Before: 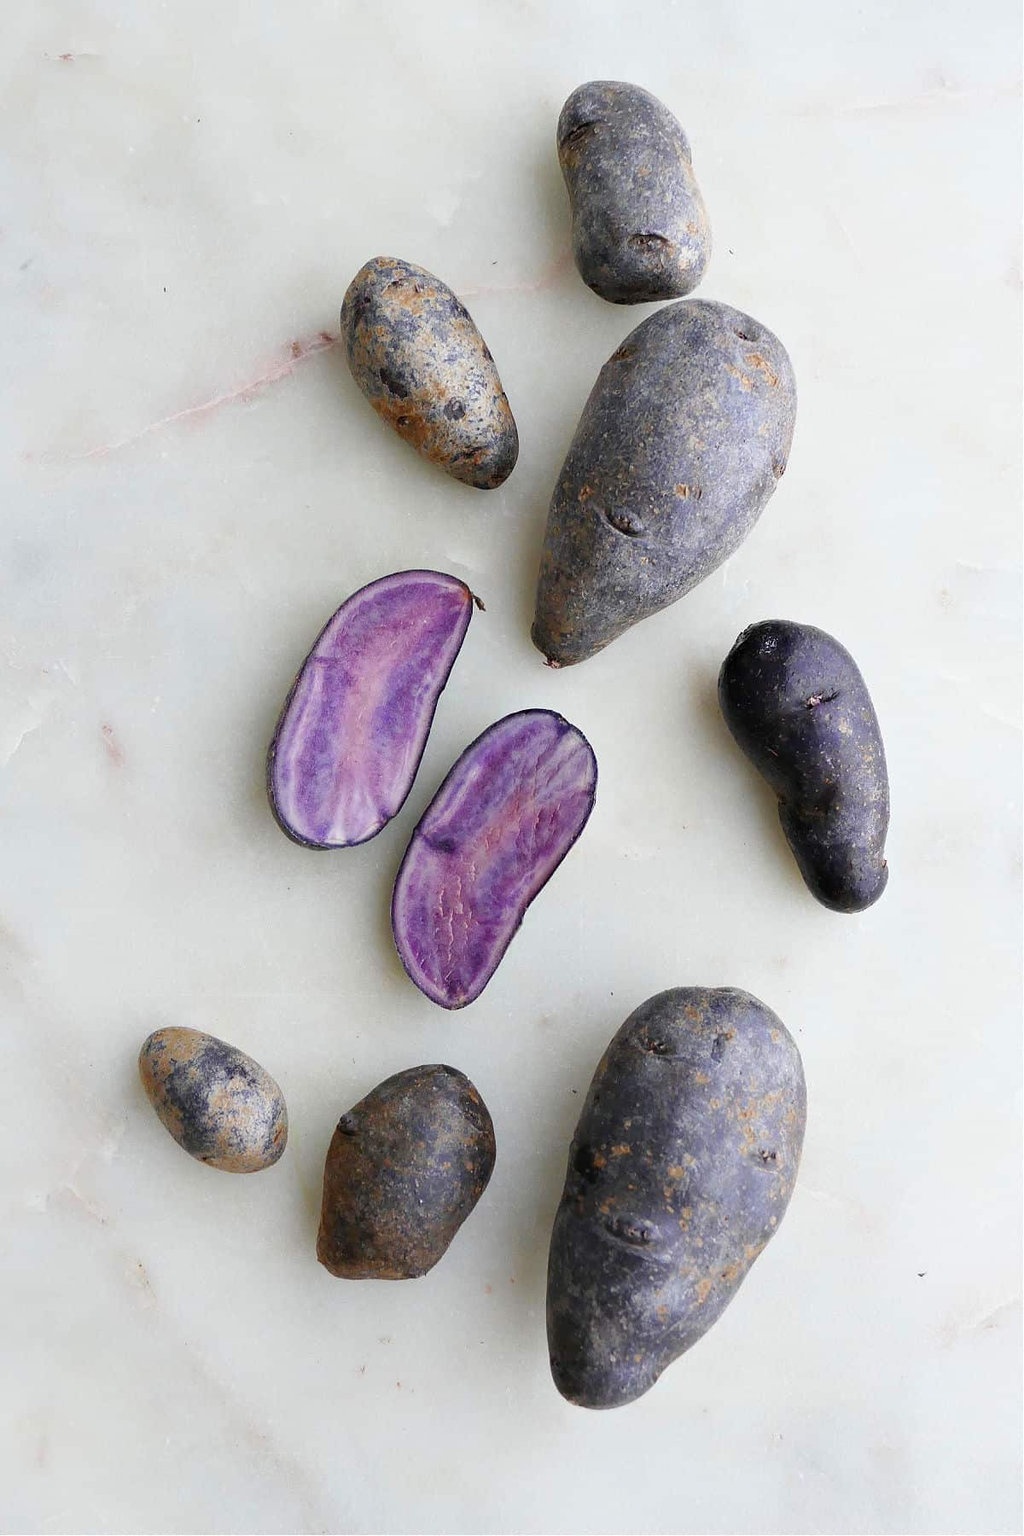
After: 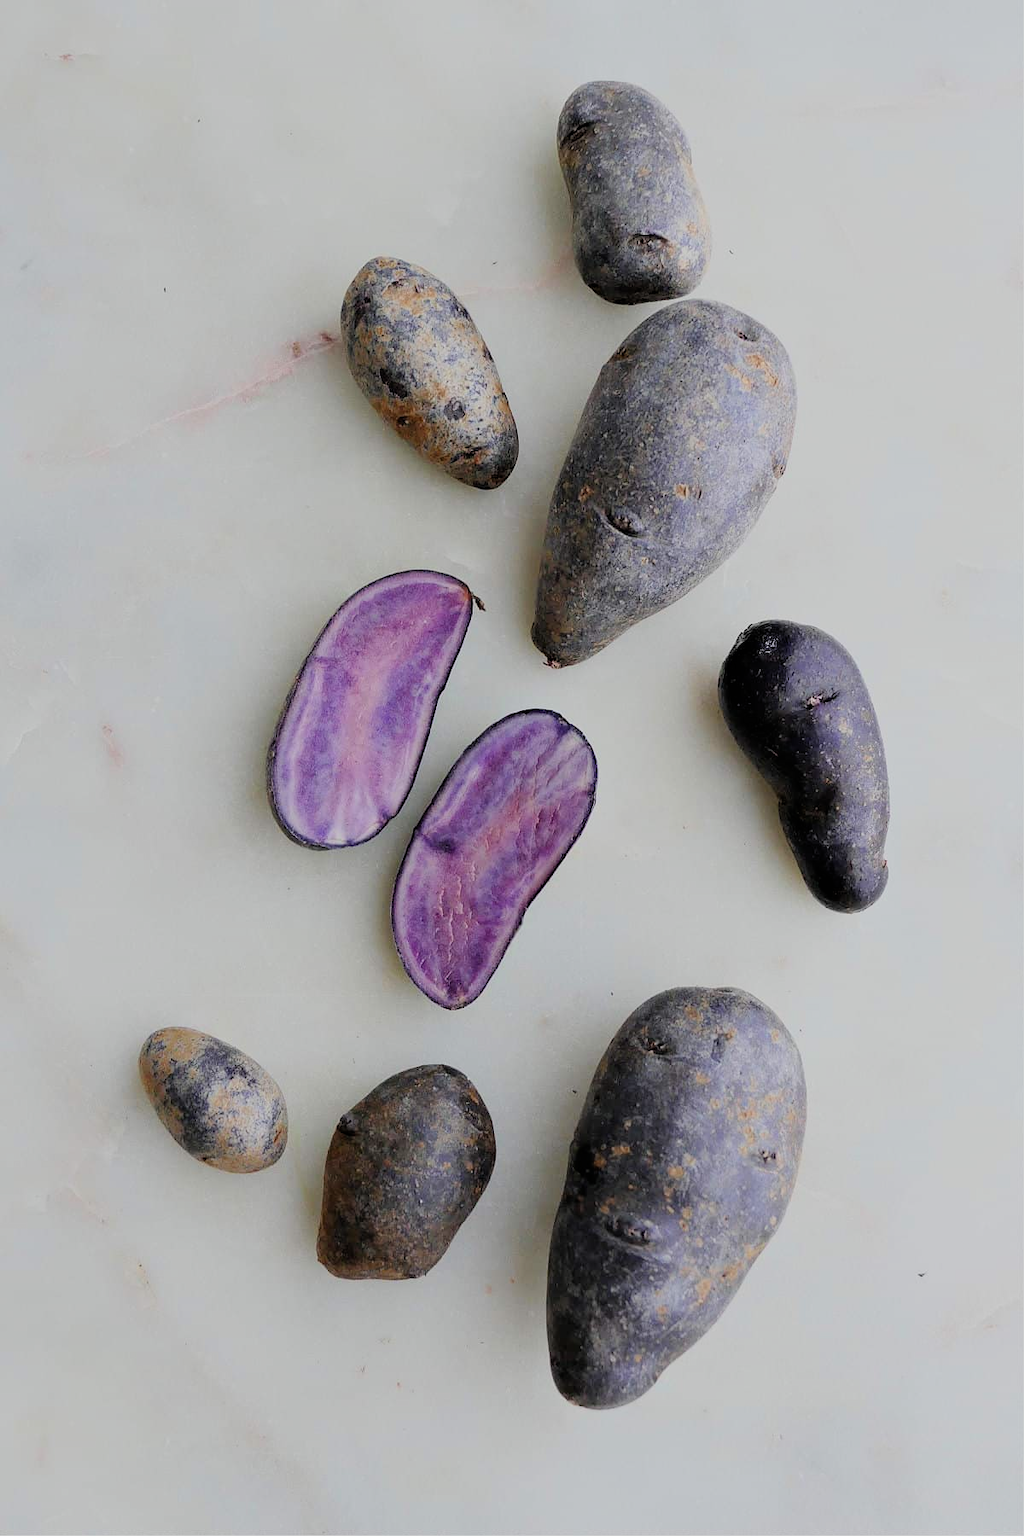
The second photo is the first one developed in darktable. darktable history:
exposure: exposure -0.066 EV, compensate highlight preservation false
filmic rgb: black relative exposure -7.26 EV, white relative exposure 5.05 EV, hardness 3.2, color science v6 (2022)
